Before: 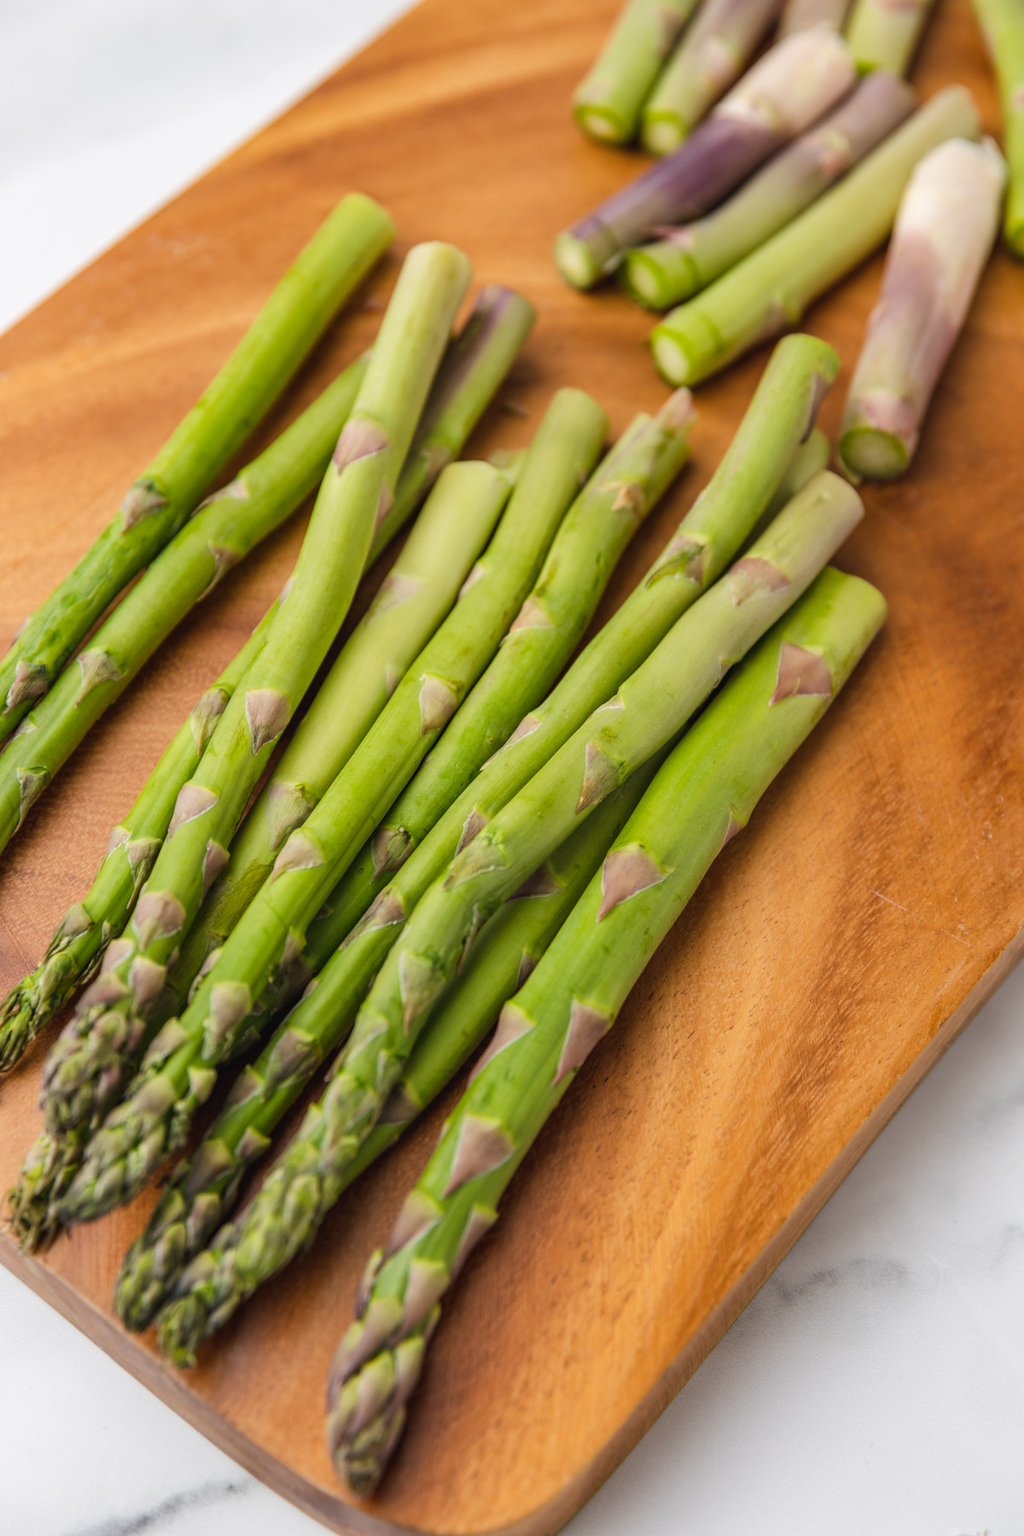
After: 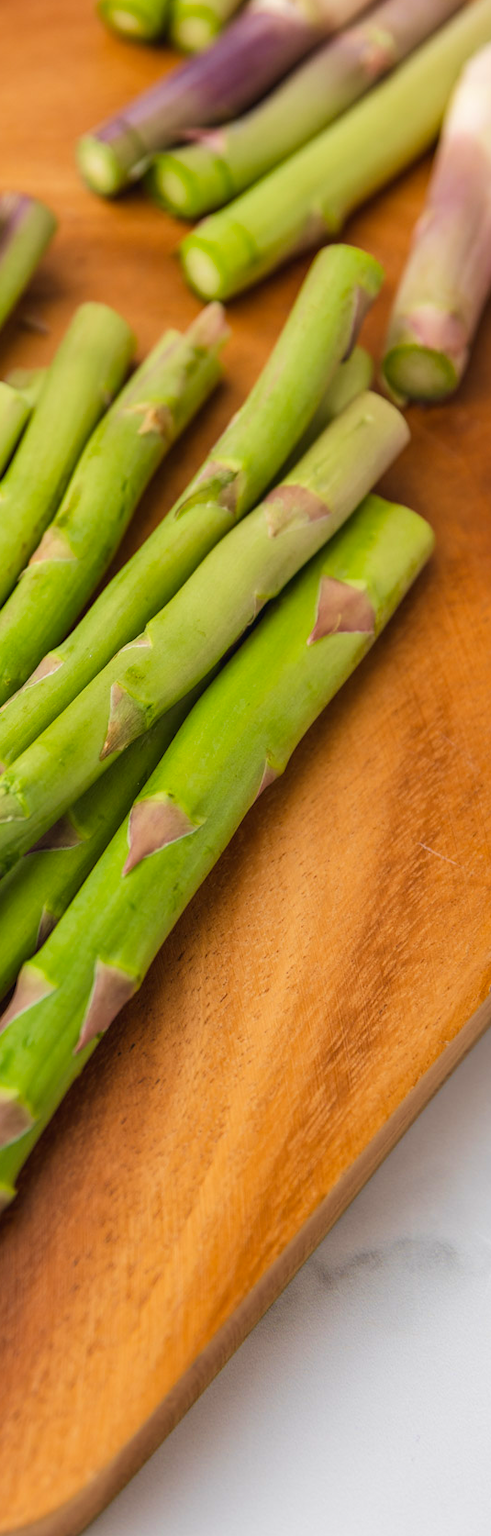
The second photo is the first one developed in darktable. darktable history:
tone equalizer: edges refinement/feathering 500, mask exposure compensation -1.57 EV, preserve details no
velvia: on, module defaults
crop: left 47.206%, top 6.961%, right 8.106%
contrast brightness saturation: saturation 0.134
